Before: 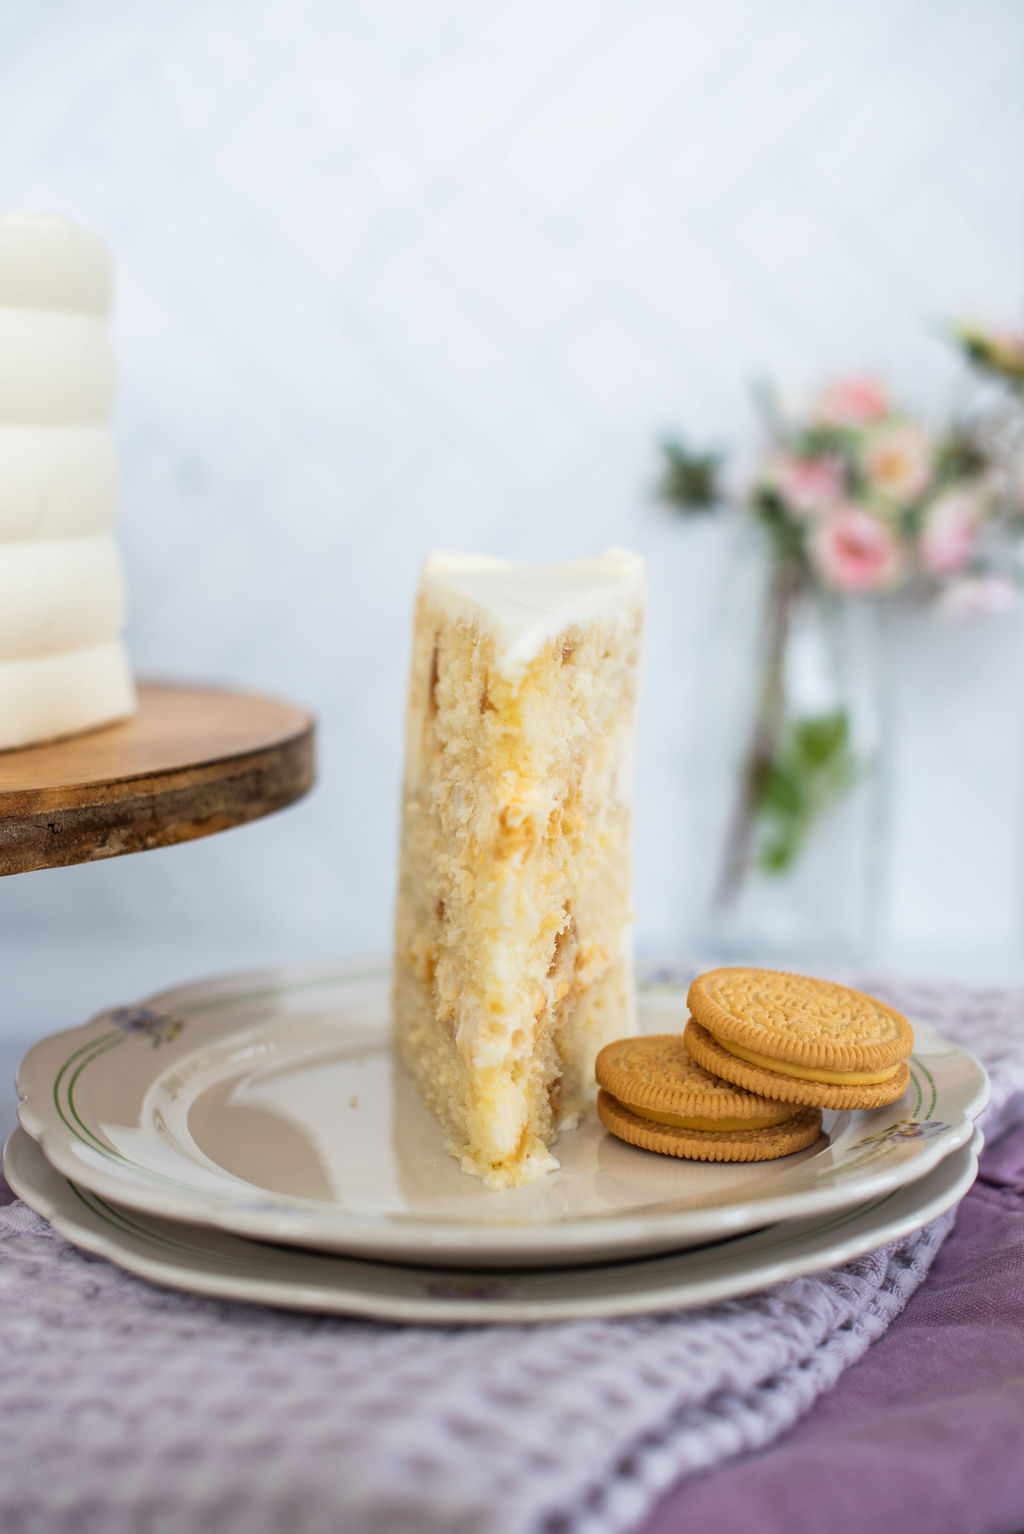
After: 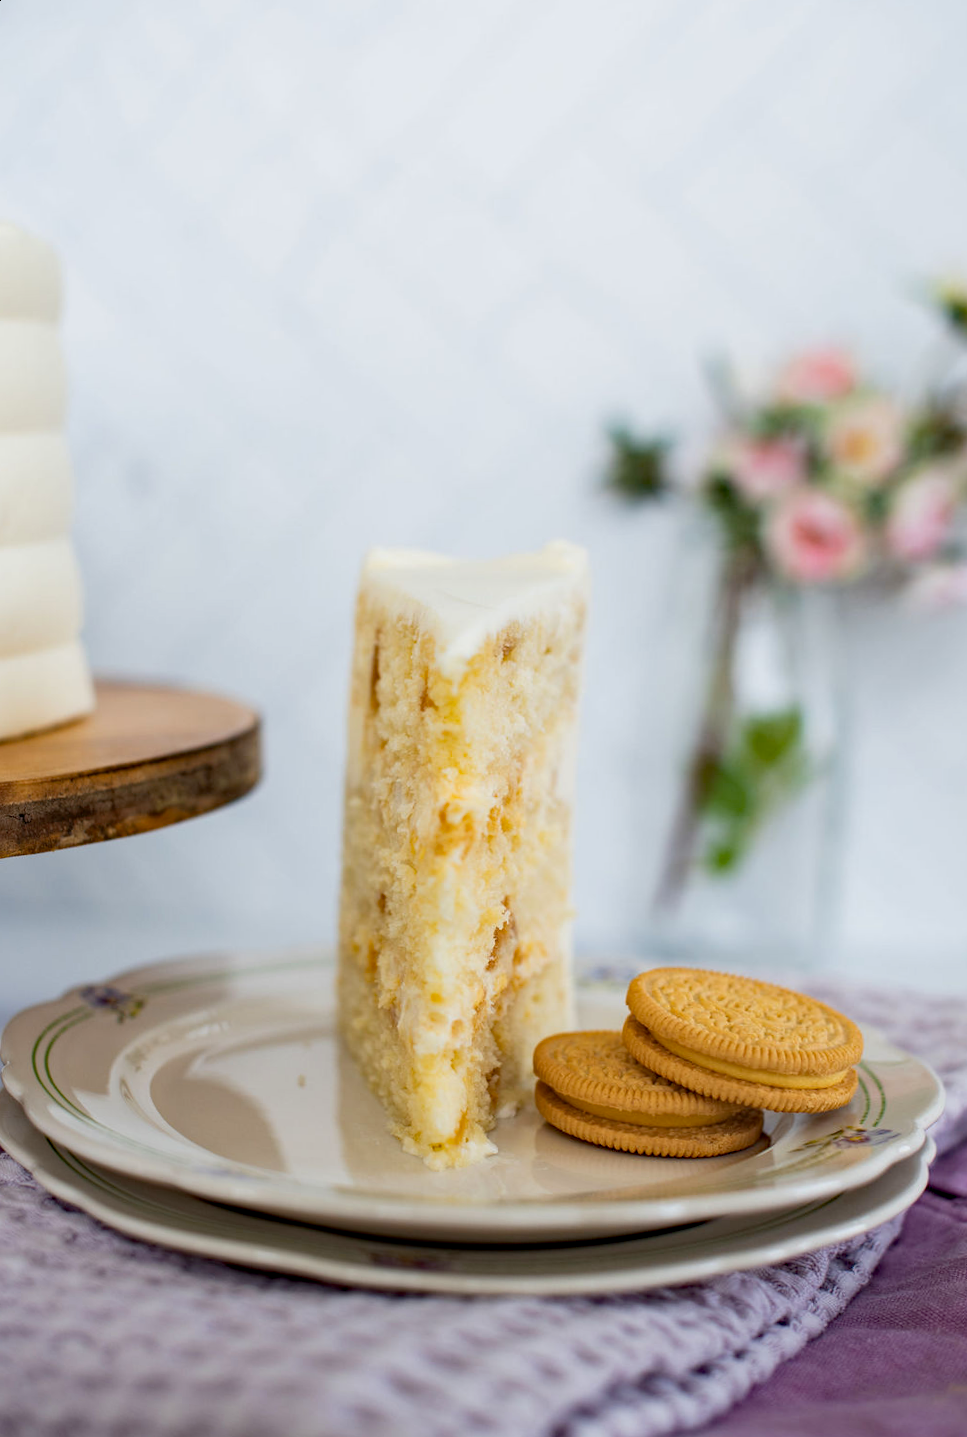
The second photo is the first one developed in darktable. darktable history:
rotate and perspective: rotation 0.062°, lens shift (vertical) 0.115, lens shift (horizontal) -0.133, crop left 0.047, crop right 0.94, crop top 0.061, crop bottom 0.94
exposure: black level correction 0.001, exposure -0.125 EV, compensate exposure bias true, compensate highlight preservation false
haze removal: strength 0.4, distance 0.22, compatibility mode true, adaptive false
